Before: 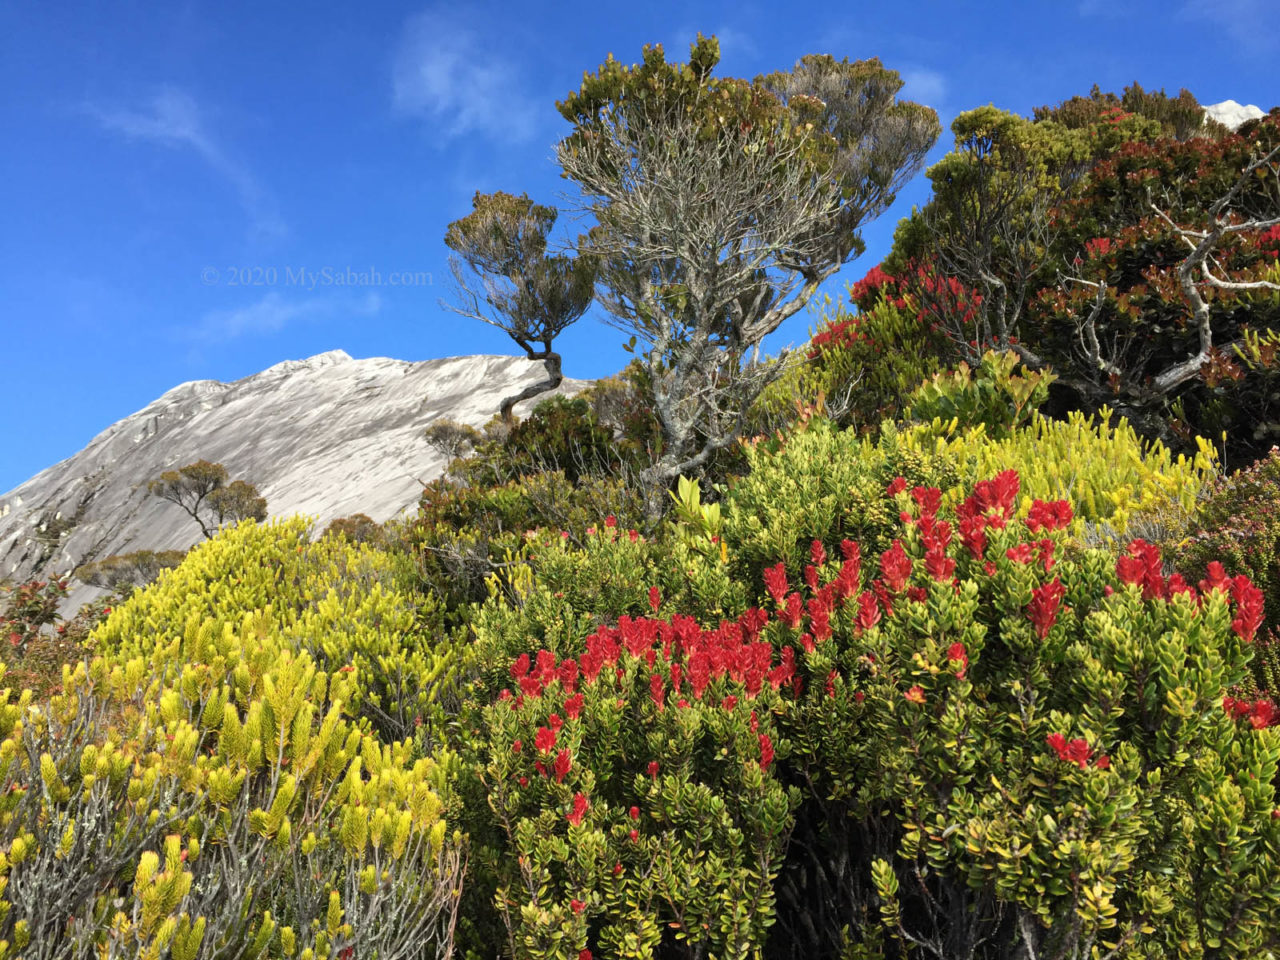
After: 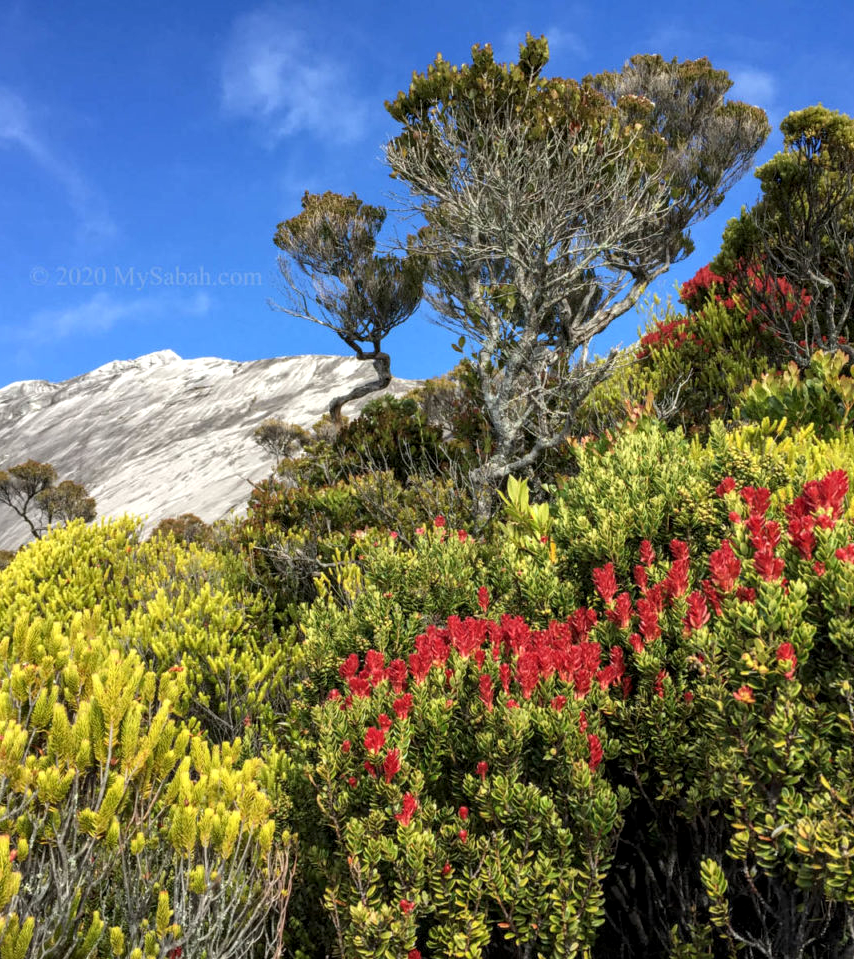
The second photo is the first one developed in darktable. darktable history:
crop and rotate: left 13.395%, right 19.866%
local contrast: detail 130%
